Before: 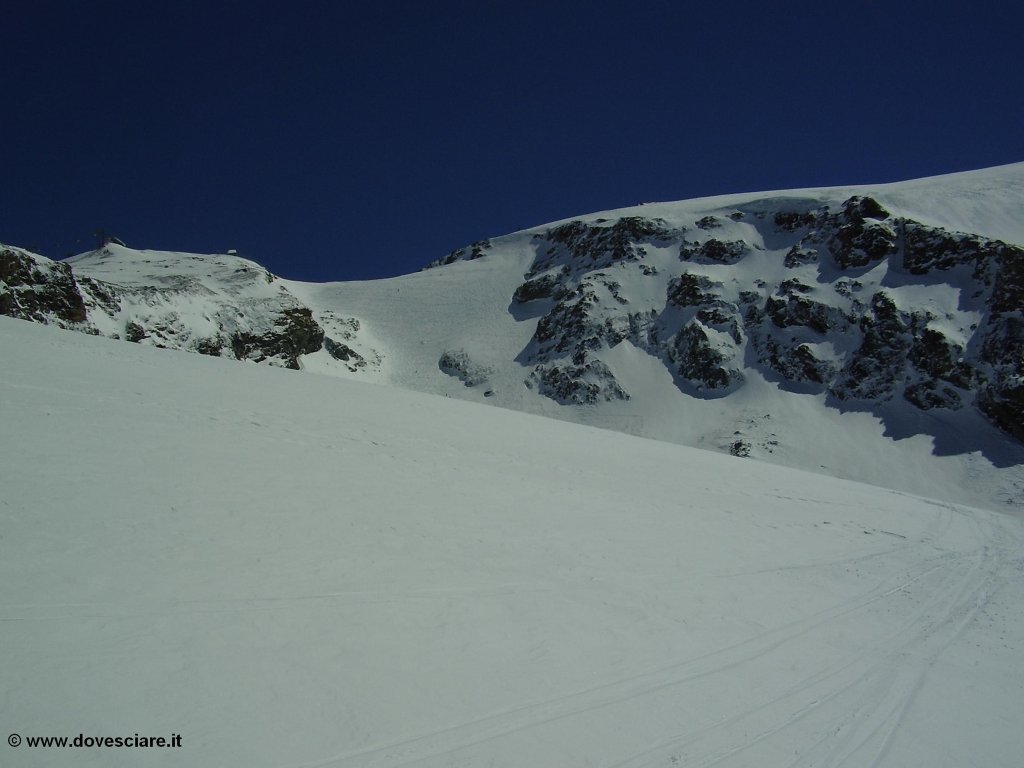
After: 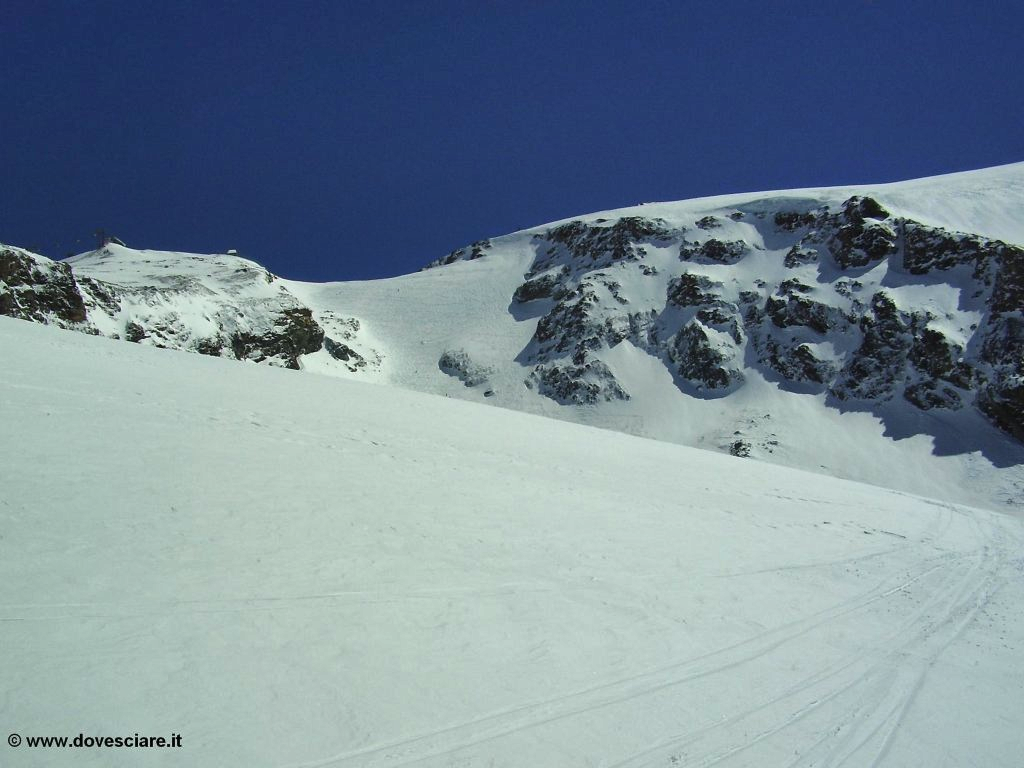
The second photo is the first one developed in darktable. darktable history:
exposure: black level correction 0, exposure 1 EV, compensate highlight preservation false
shadows and highlights: low approximation 0.01, soften with gaussian
tone equalizer: smoothing diameter 24.95%, edges refinement/feathering 10.54, preserve details guided filter
